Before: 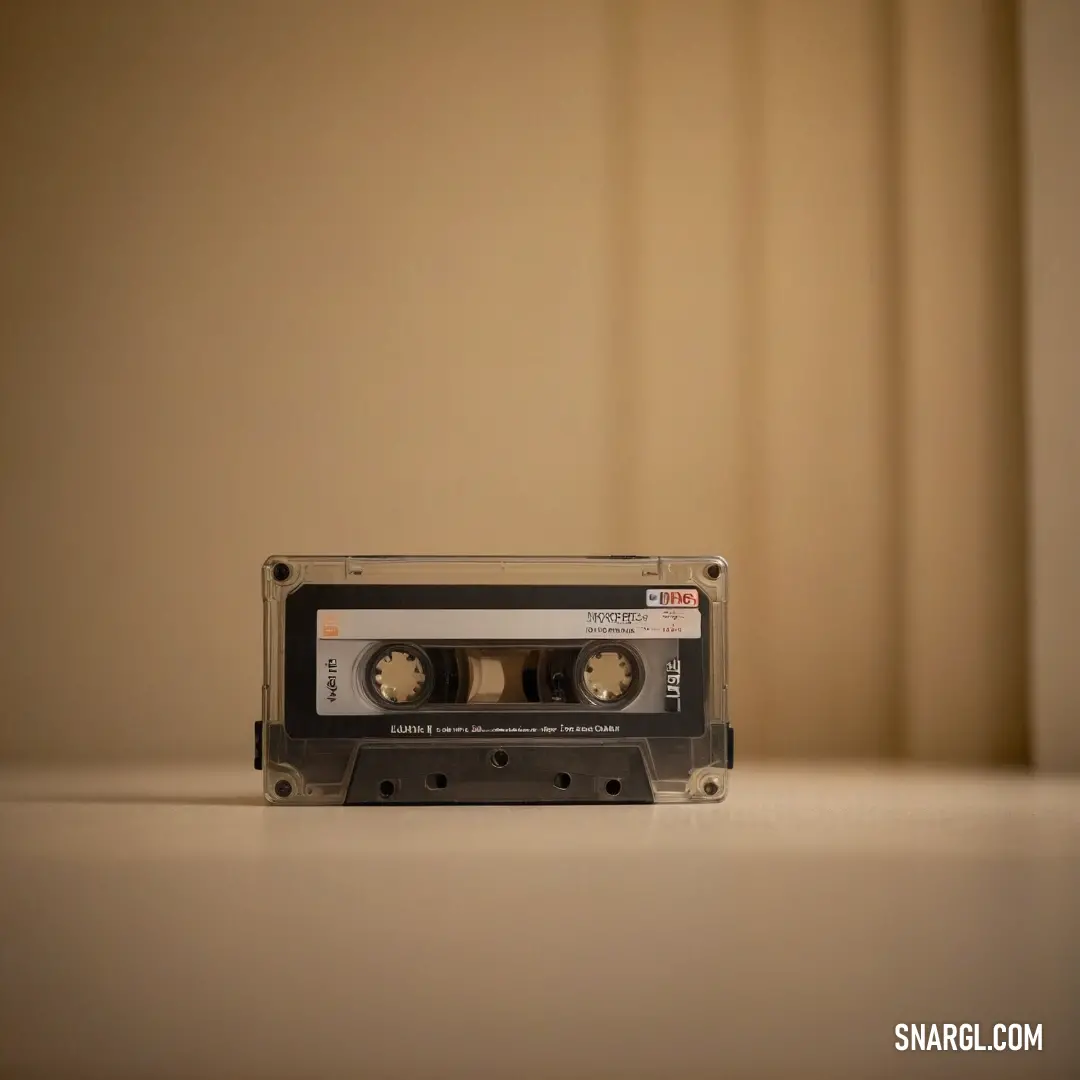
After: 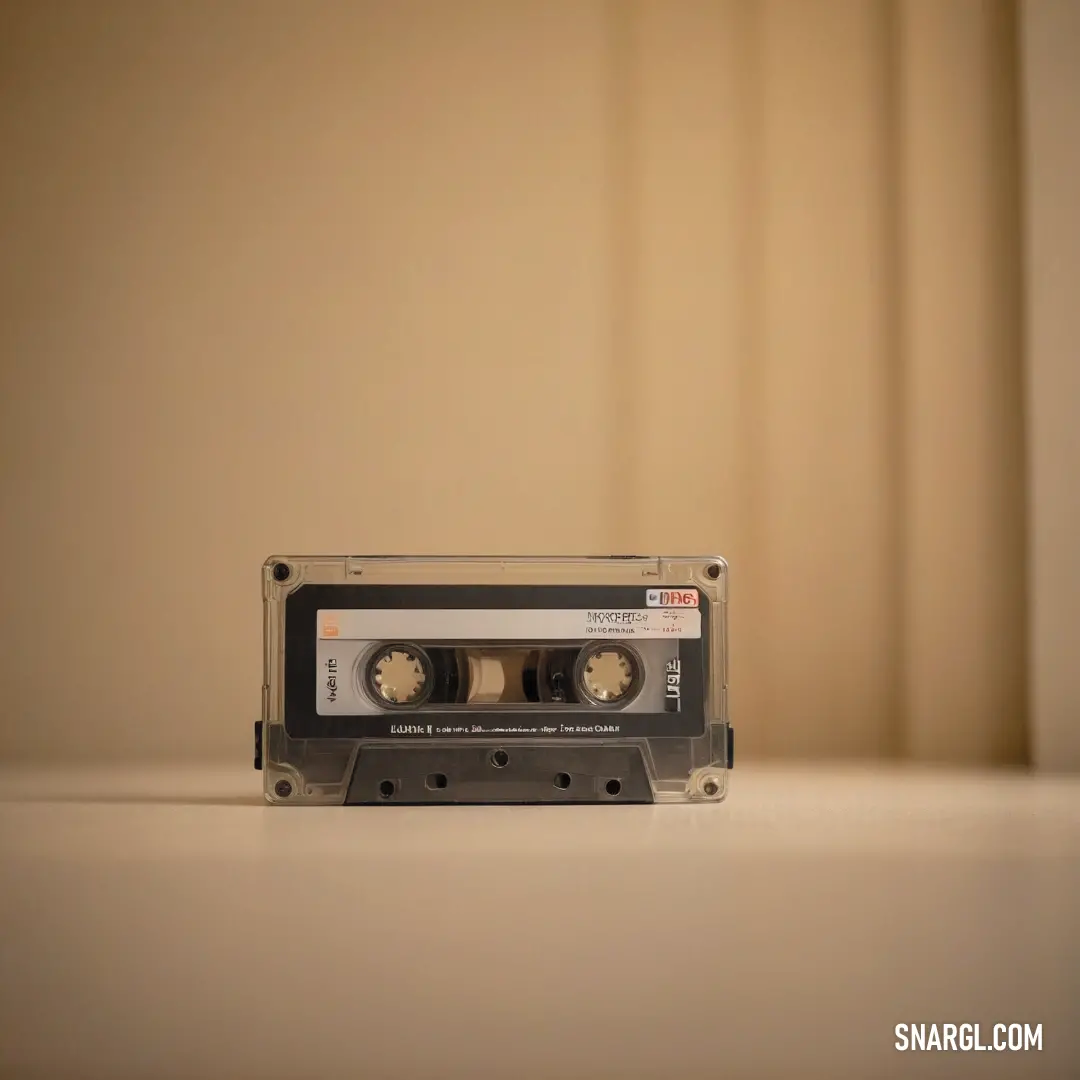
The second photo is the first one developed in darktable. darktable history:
contrast brightness saturation: brightness 0.121
